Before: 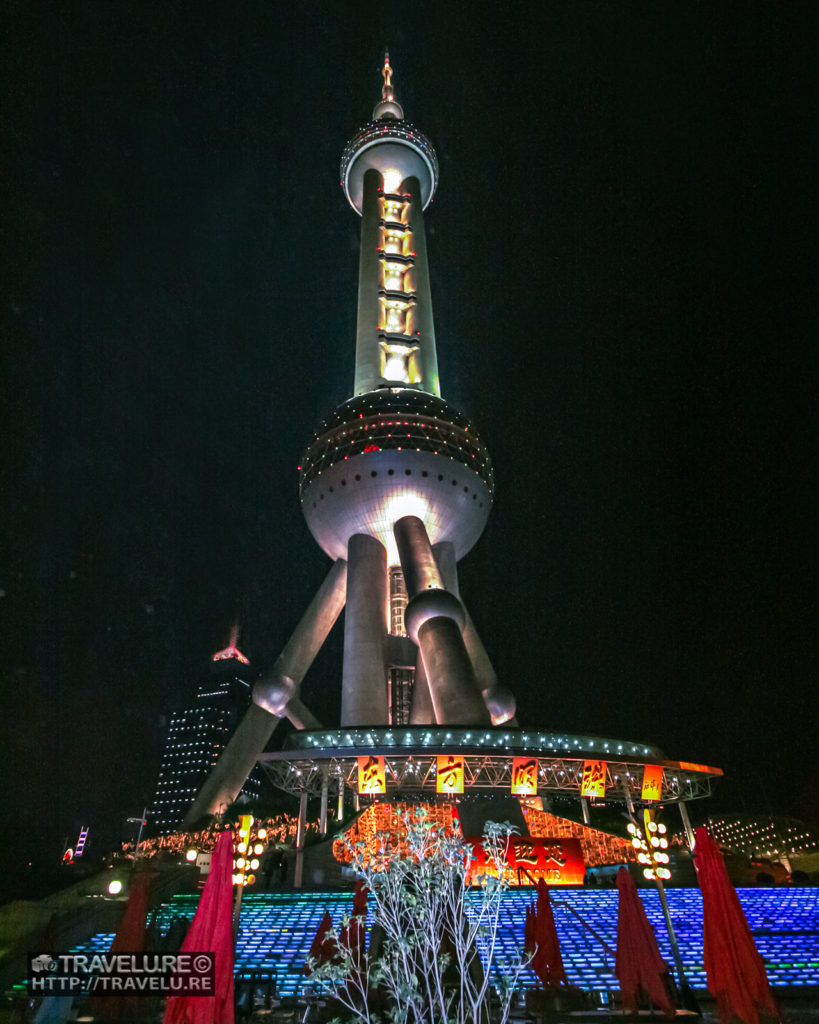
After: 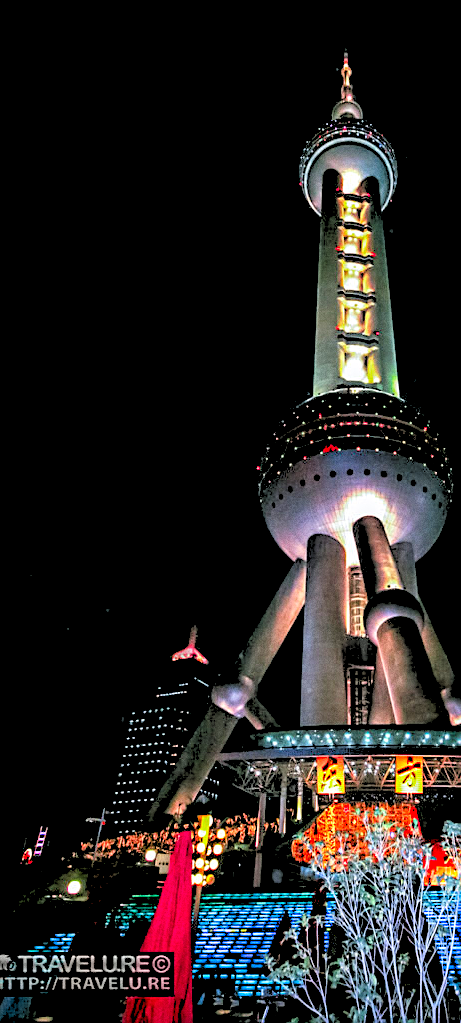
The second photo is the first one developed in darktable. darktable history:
sharpen: on, module defaults
crop: left 5.114%, right 38.589%
tone equalizer: on, module defaults
grain: coarseness 0.09 ISO
vibrance: on, module defaults
color contrast: green-magenta contrast 1.2, blue-yellow contrast 1.2
rgb levels: levels [[0.027, 0.429, 0.996], [0, 0.5, 1], [0, 0.5, 1]]
